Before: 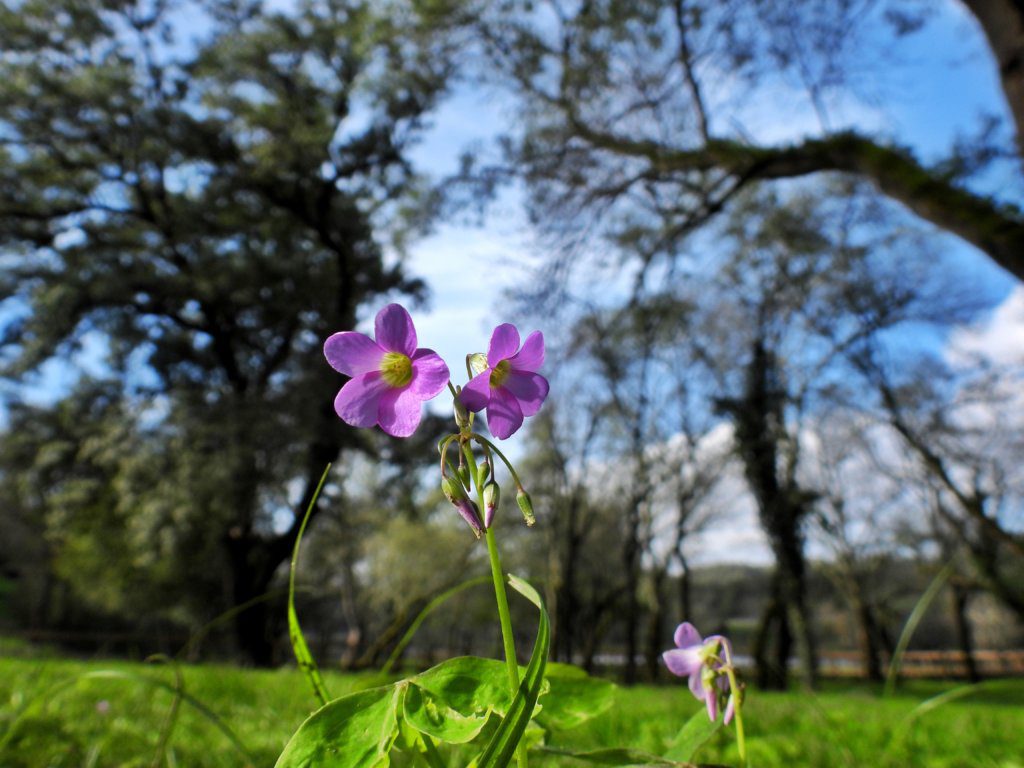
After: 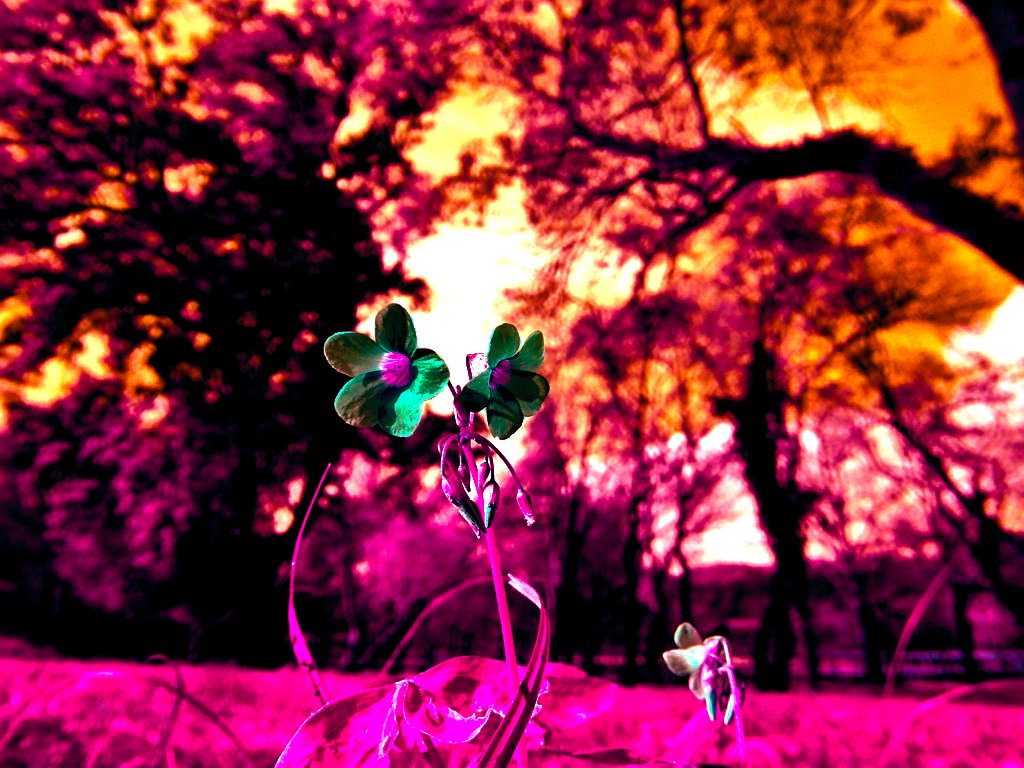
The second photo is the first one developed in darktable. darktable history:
exposure: exposure 0.566 EV, compensate highlight preservation false
sharpen: on, module defaults
color balance rgb: shadows lift › luminance -18.76%, shadows lift › chroma 35.44%, power › luminance -3.76%, power › hue 142.17°, highlights gain › chroma 7.5%, highlights gain › hue 184.75°, global offset › luminance -0.52%, global offset › chroma 0.91%, global offset › hue 173.36°, shadows fall-off 300%, white fulcrum 2 EV, highlights fall-off 300%, linear chroma grading › shadows 17.19%, linear chroma grading › highlights 61.12%, linear chroma grading › global chroma 50%, hue shift -150.52°, perceptual brilliance grading › global brilliance 12%, mask middle-gray fulcrum 100%, contrast gray fulcrum 38.43%, contrast 35.15%, saturation formula JzAzBz (2021)
